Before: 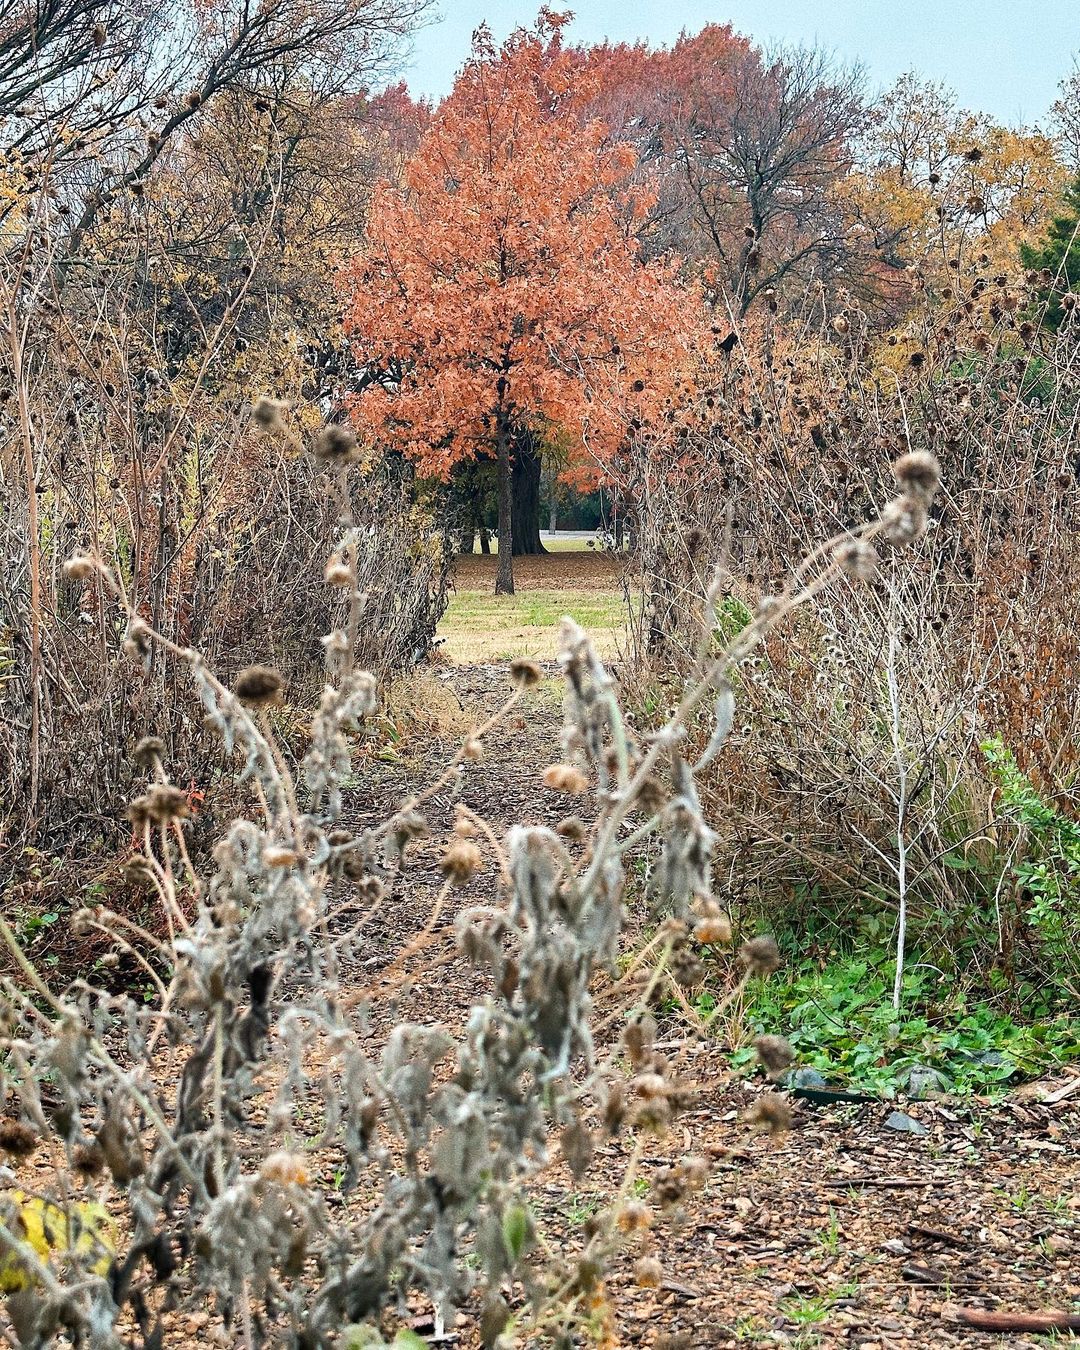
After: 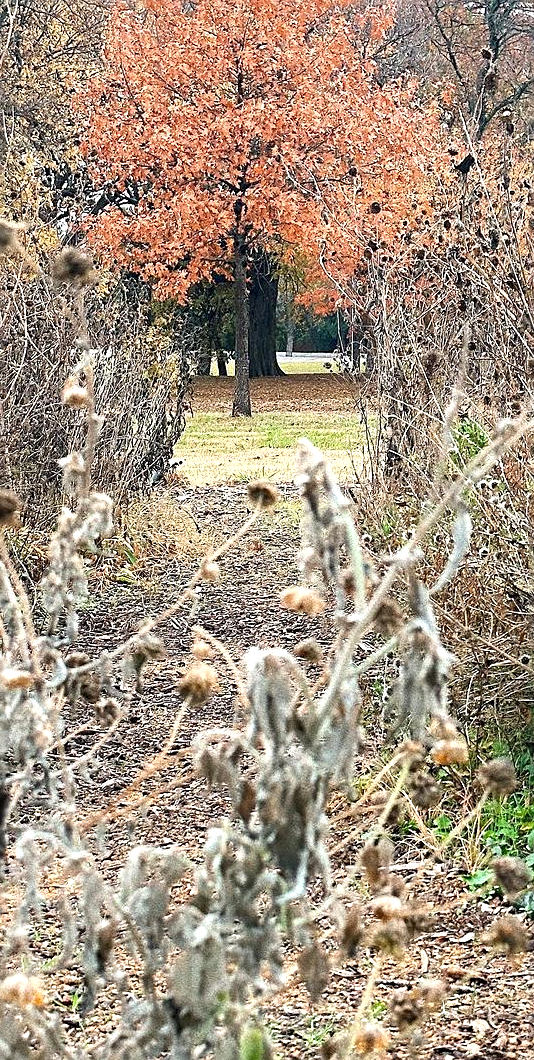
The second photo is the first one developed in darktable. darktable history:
crop and rotate: angle 0.02°, left 24.353%, top 13.219%, right 26.156%, bottom 8.224%
exposure: exposure 0.426 EV, compensate highlight preservation false
sharpen: amount 0.478
